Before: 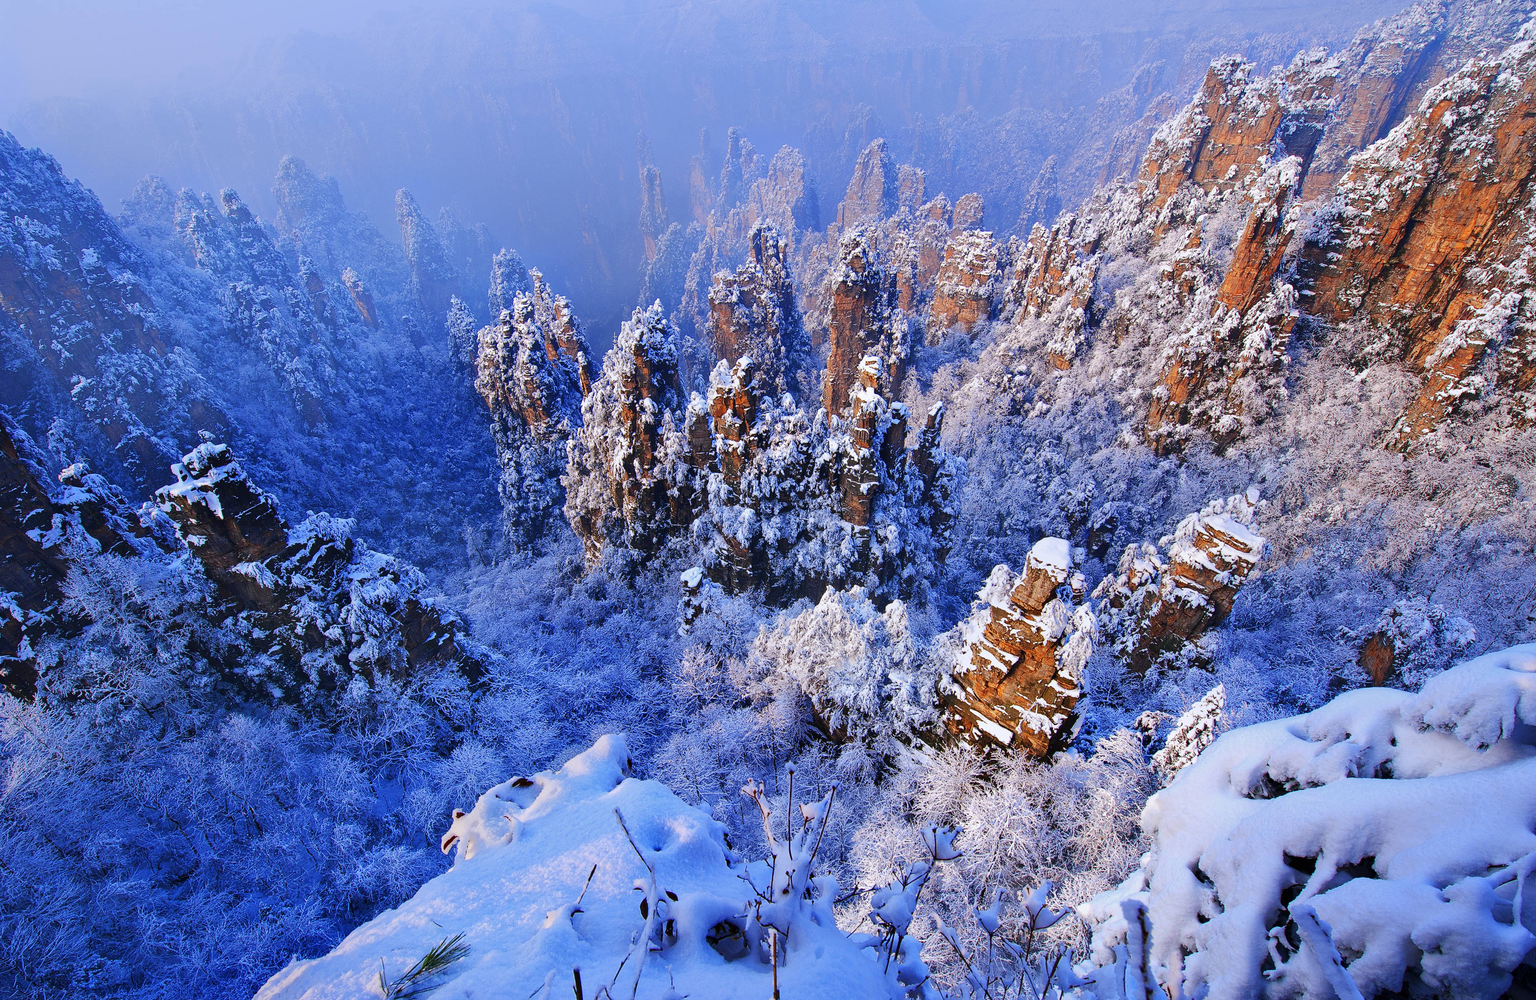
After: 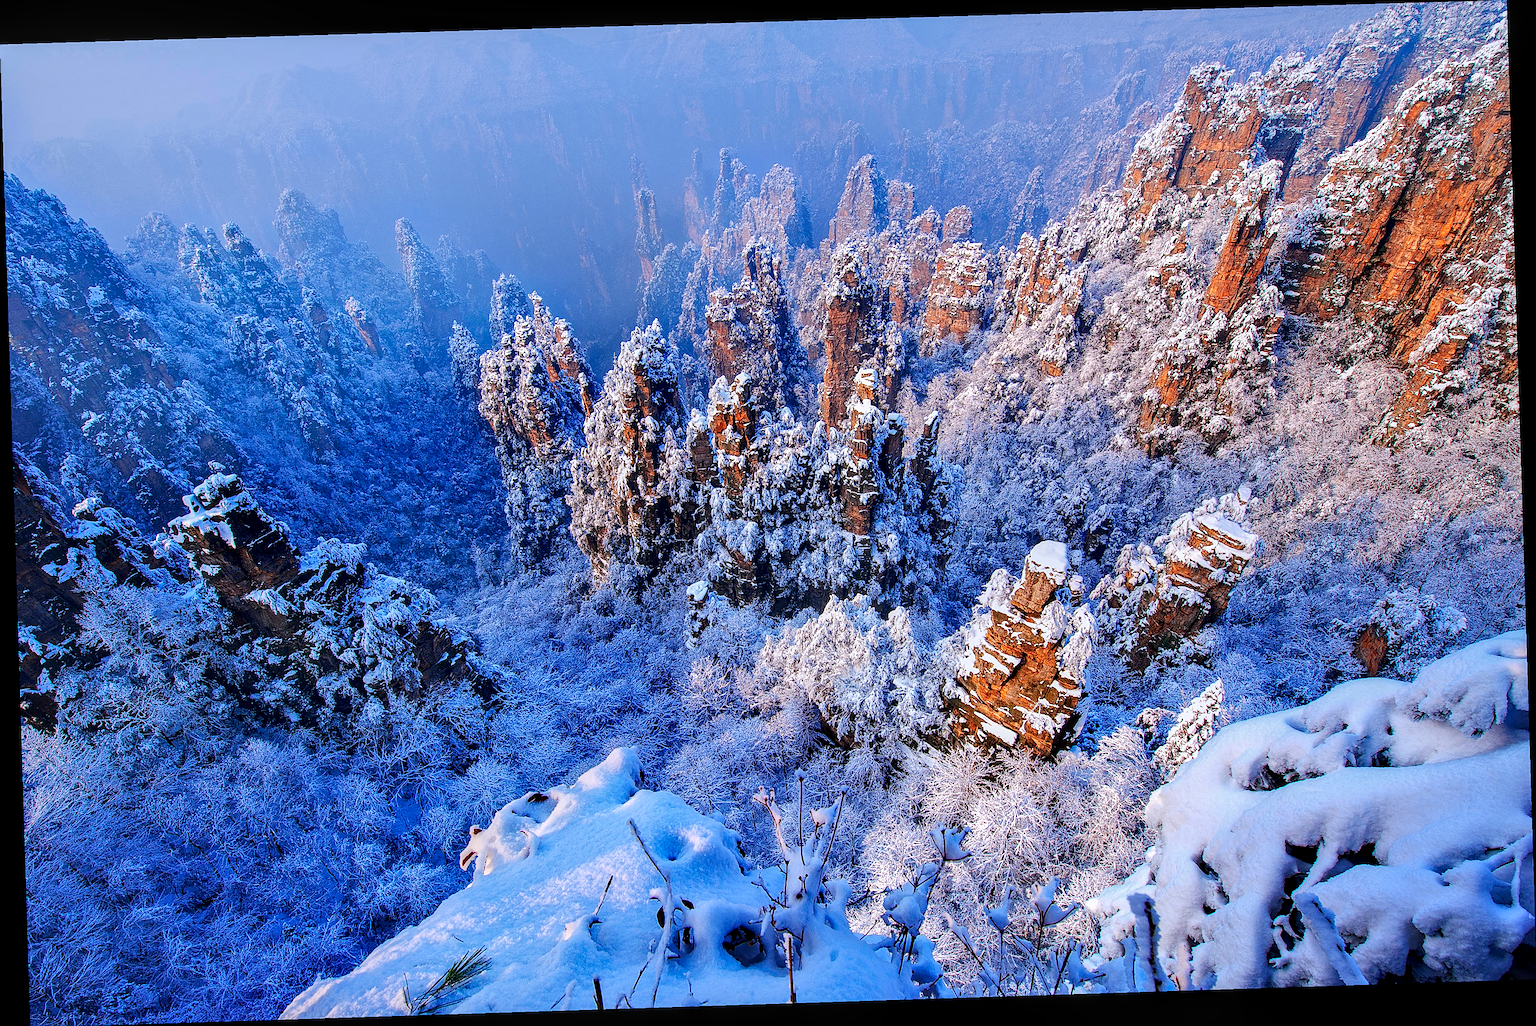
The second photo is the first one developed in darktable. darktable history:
local contrast: detail 142%
rotate and perspective: rotation -1.77°, lens shift (horizontal) 0.004, automatic cropping off
sharpen: on, module defaults
